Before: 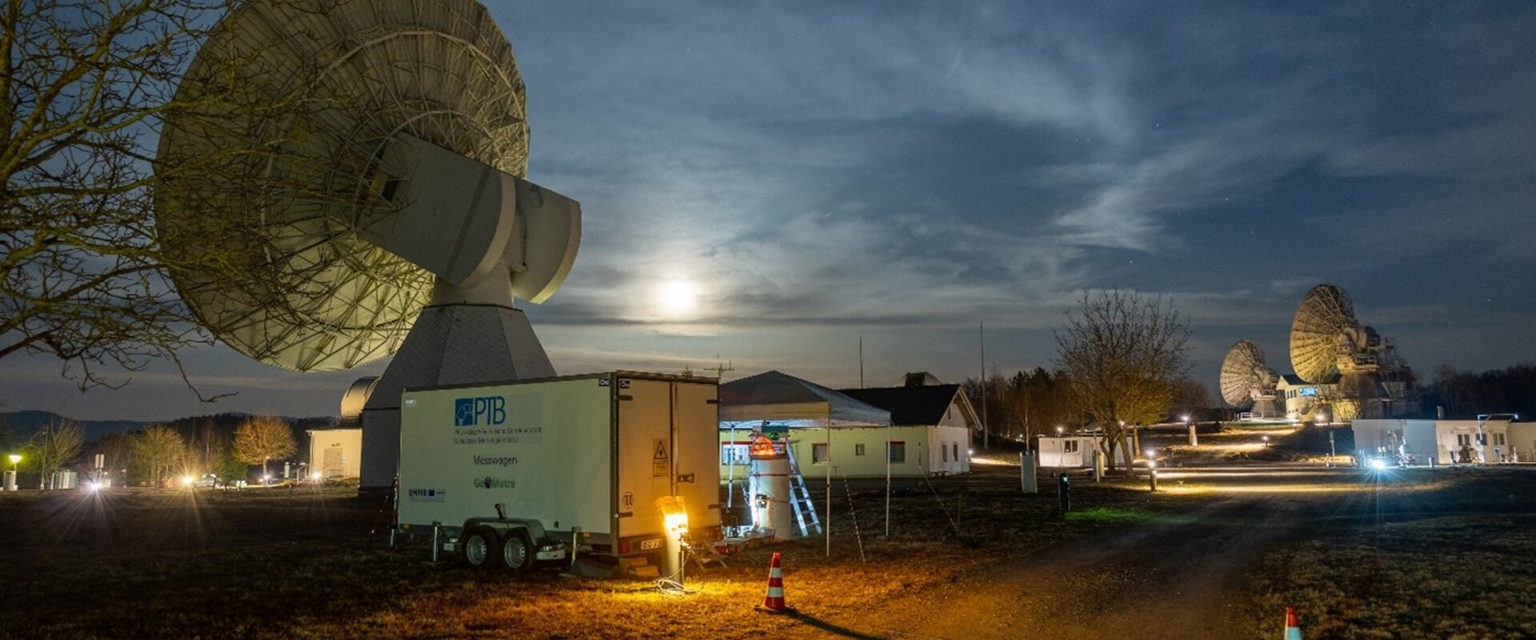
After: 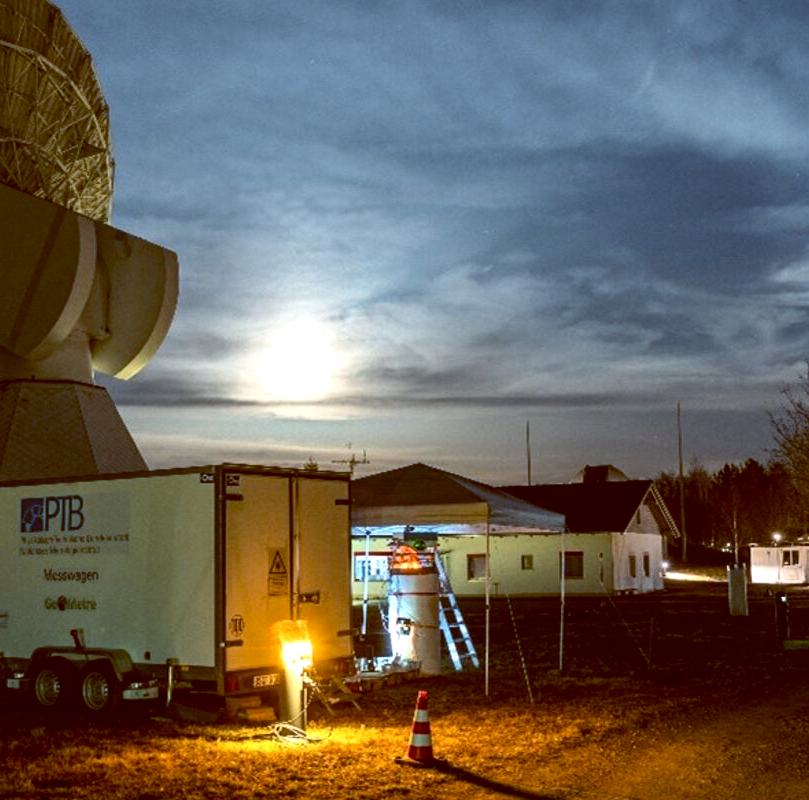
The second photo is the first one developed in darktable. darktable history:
color balance: lift [1, 1.015, 1.004, 0.985], gamma [1, 0.958, 0.971, 1.042], gain [1, 0.956, 0.977, 1.044]
sharpen: radius 2.883, amount 0.868, threshold 47.523
tone equalizer: -8 EV -0.75 EV, -7 EV -0.7 EV, -6 EV -0.6 EV, -5 EV -0.4 EV, -3 EV 0.4 EV, -2 EV 0.6 EV, -1 EV 0.7 EV, +0 EV 0.75 EV, edges refinement/feathering 500, mask exposure compensation -1.57 EV, preserve details no
crop: left 28.583%, right 29.231%
